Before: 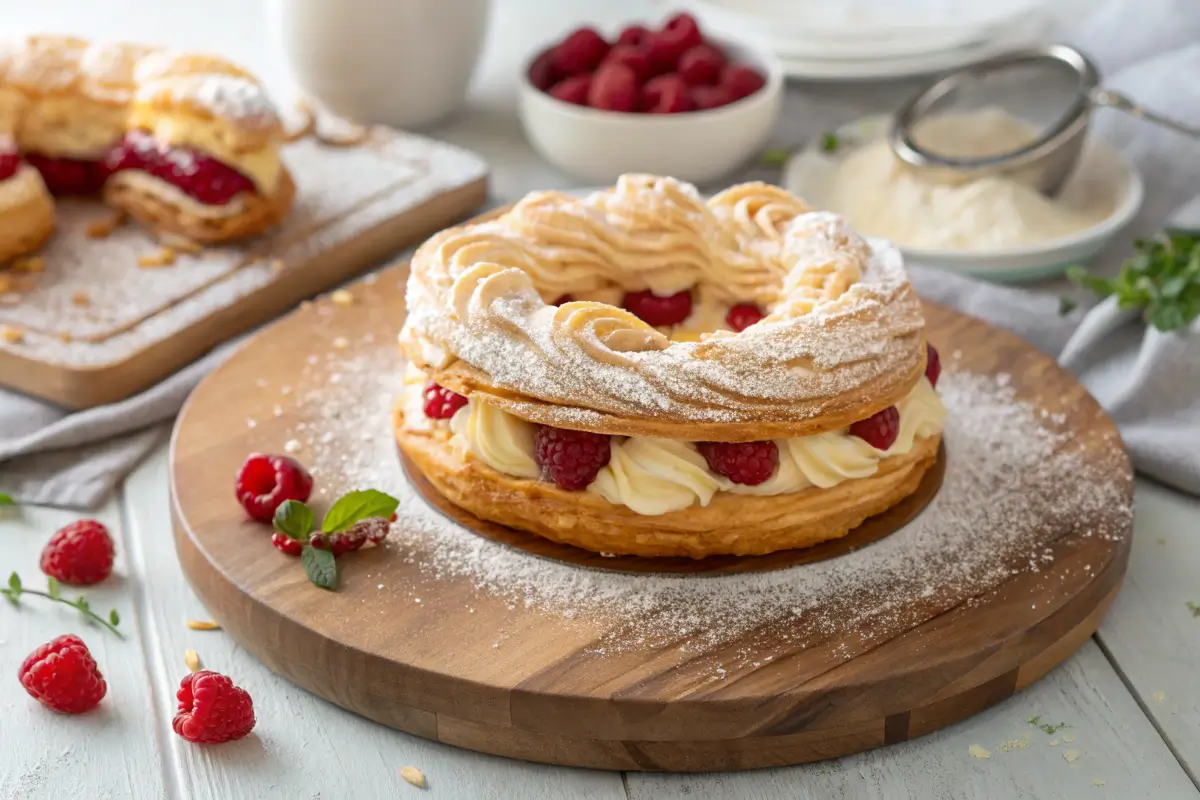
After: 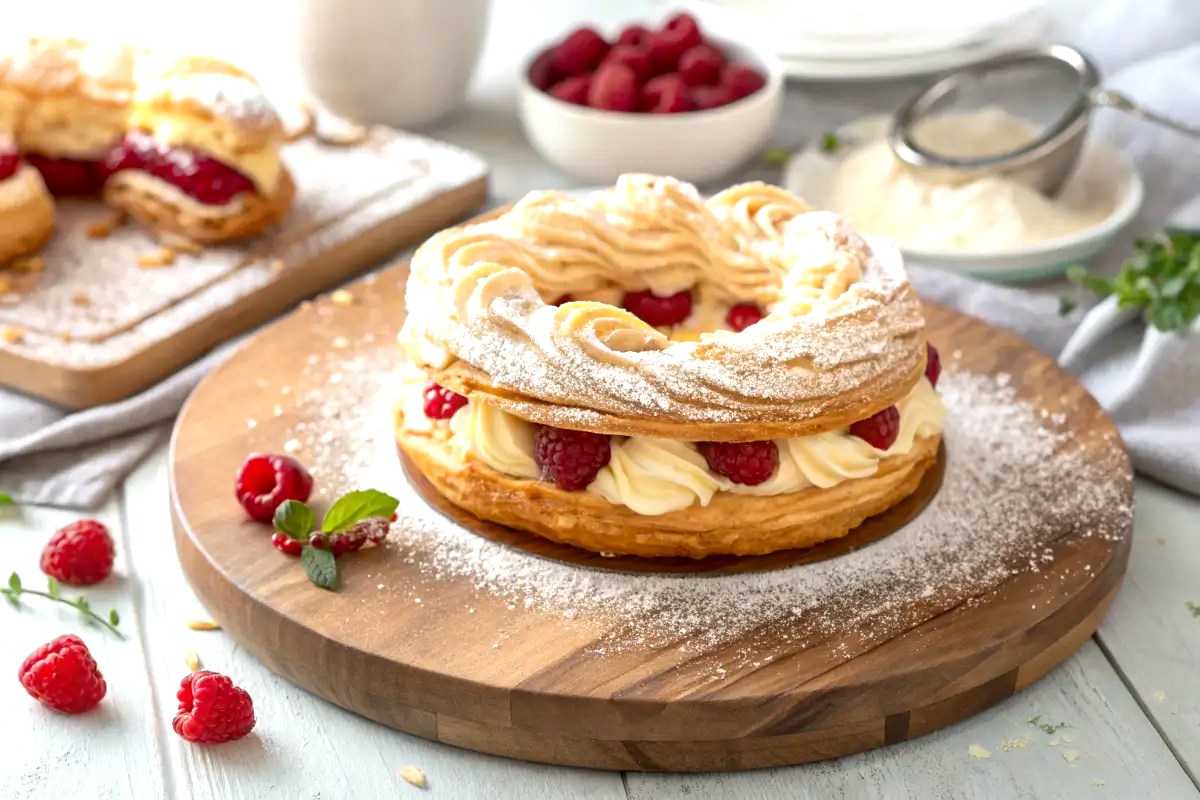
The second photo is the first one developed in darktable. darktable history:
local contrast: mode bilateral grid, contrast 20, coarseness 50, detail 120%, midtone range 0.2
exposure: black level correction 0.001, exposure 0.5 EV, compensate exposure bias true, compensate highlight preservation false
